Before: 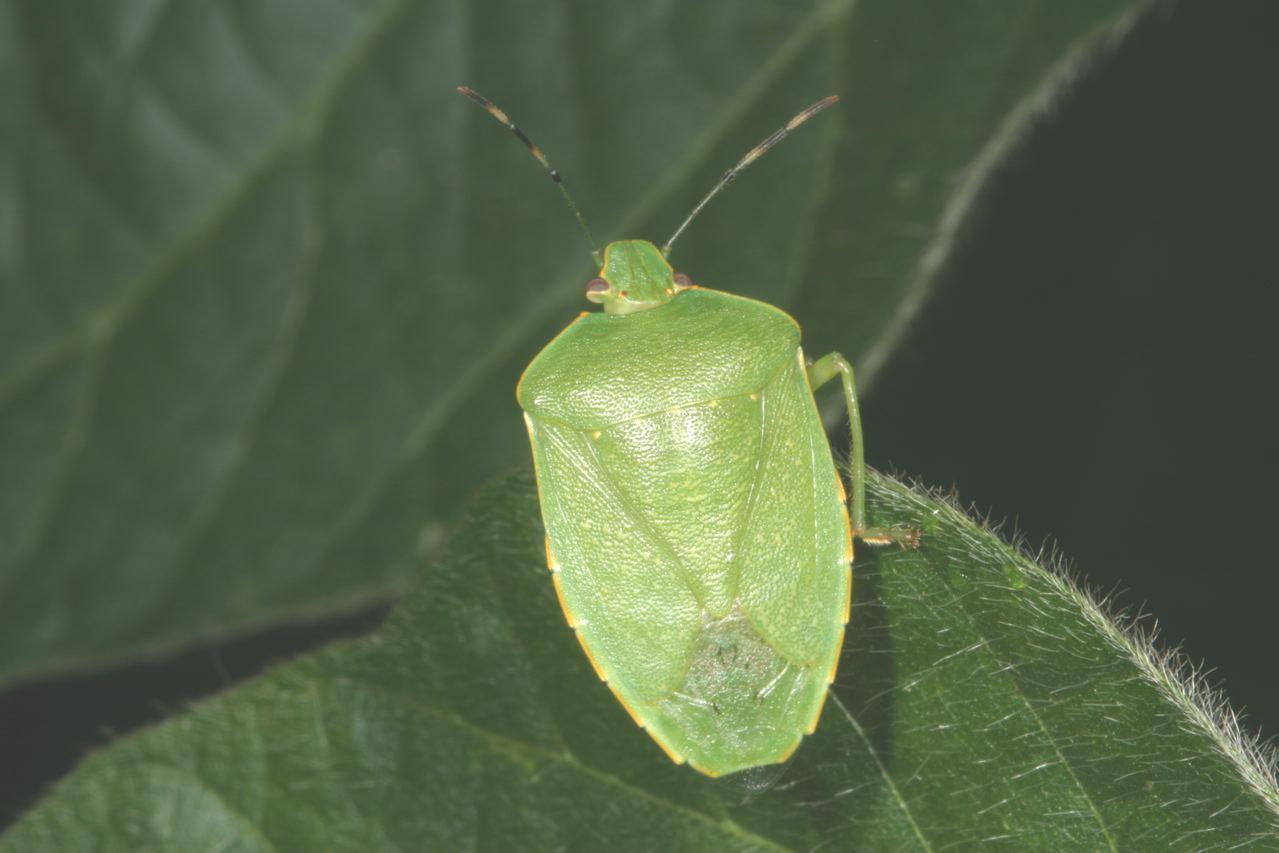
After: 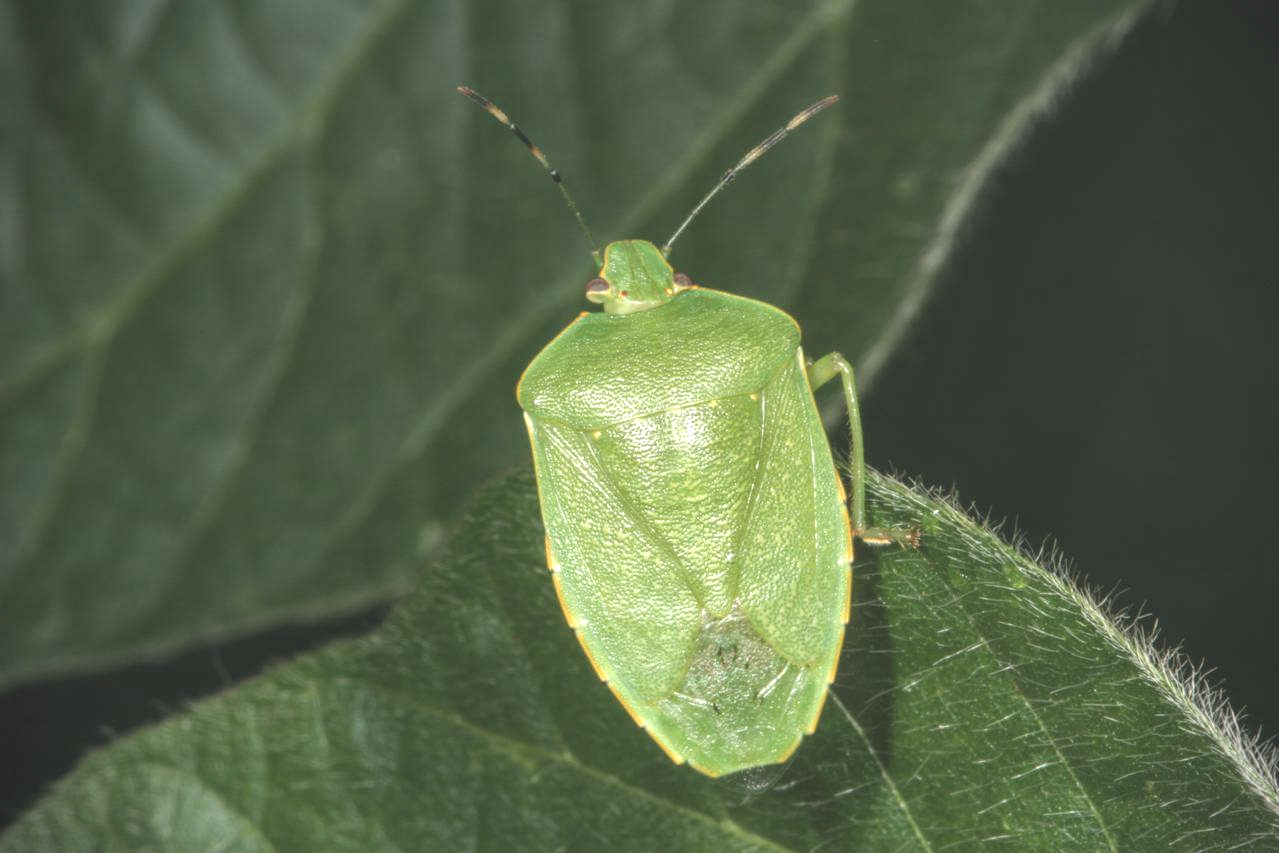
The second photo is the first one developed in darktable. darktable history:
shadows and highlights: radius 108.52, shadows 23.73, highlights -59.32, low approximation 0.01, soften with gaussian
local contrast: highlights 61%, detail 143%, midtone range 0.428
vignetting: fall-off start 91.19%
